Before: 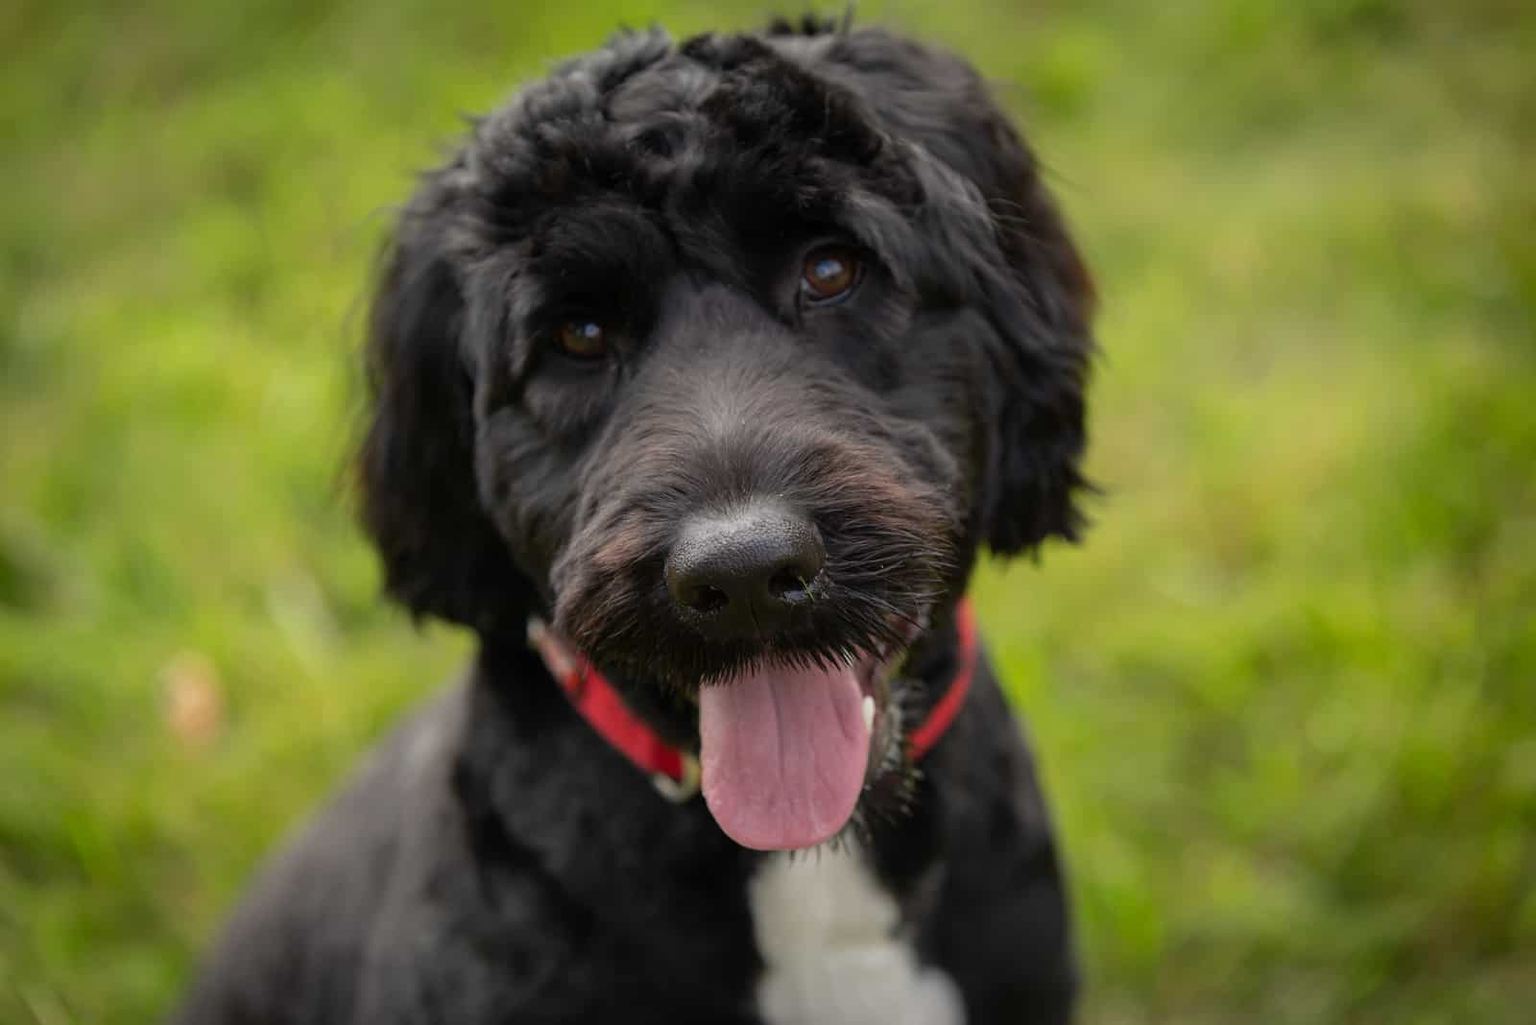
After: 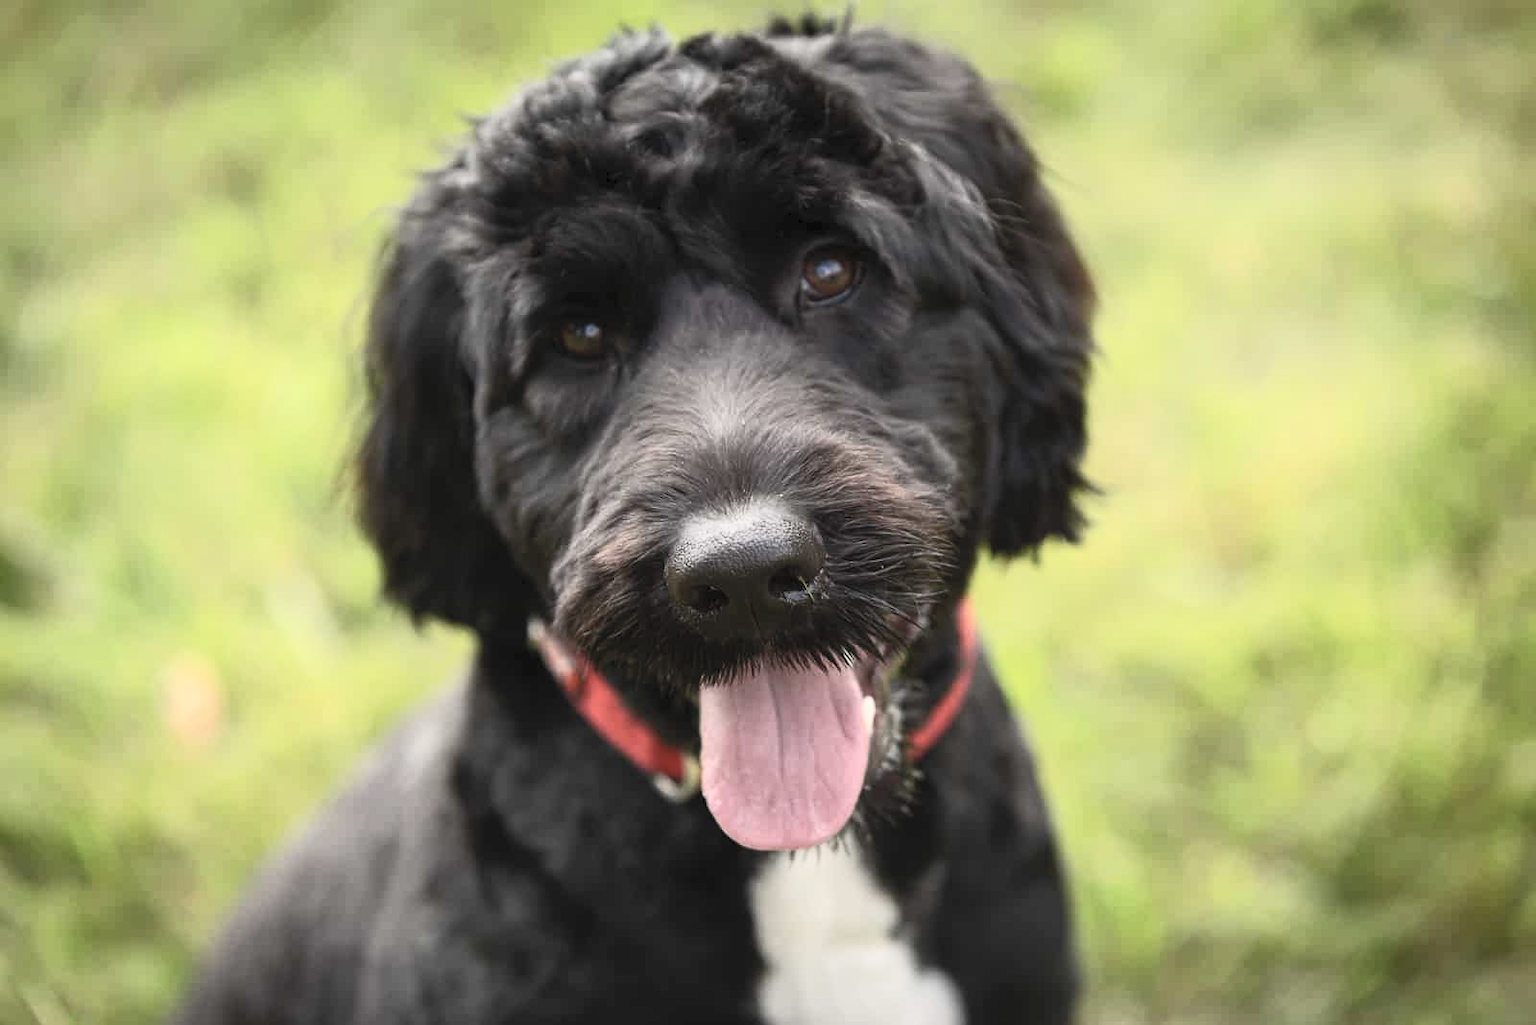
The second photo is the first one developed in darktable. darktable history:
contrast brightness saturation: contrast 0.449, brightness 0.554, saturation -0.187
